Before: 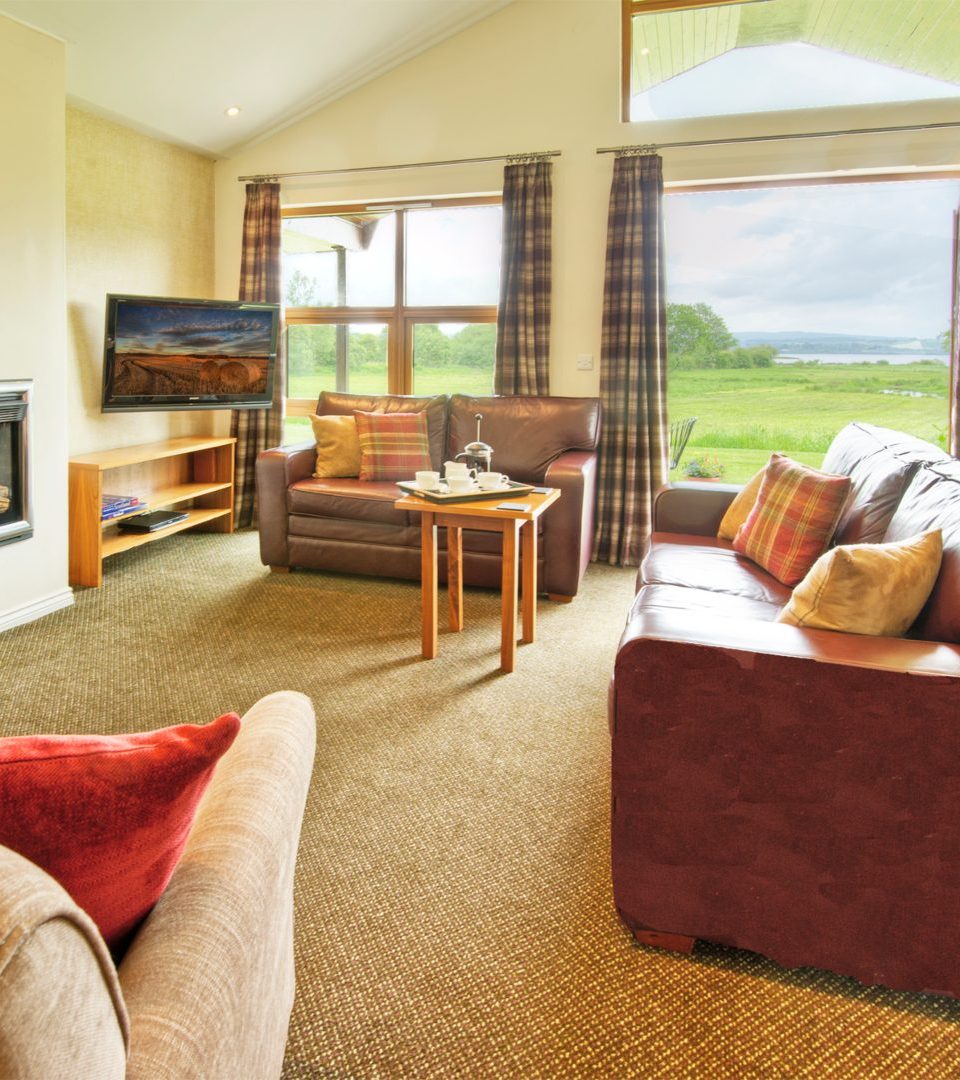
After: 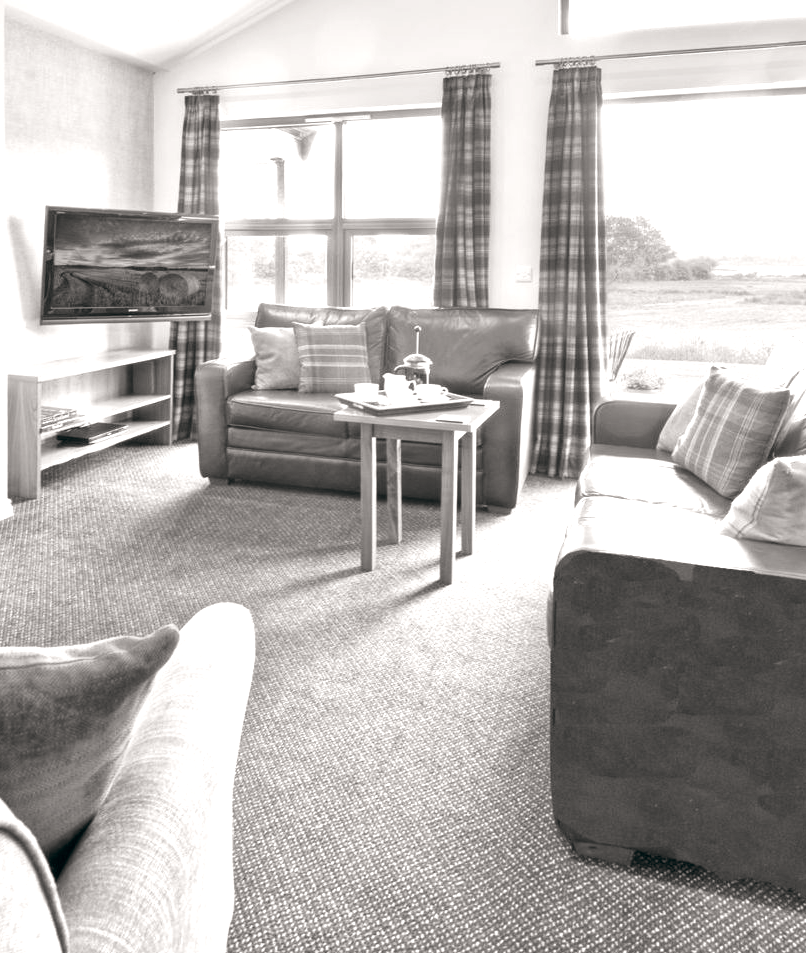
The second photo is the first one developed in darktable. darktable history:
white balance: red 0.925, blue 1.046
color balance: lift [1, 0.998, 1.001, 1.002], gamma [1, 1.02, 1, 0.98], gain [1, 1.02, 1.003, 0.98]
exposure: exposure 1 EV, compensate highlight preservation false
crop: left 6.446%, top 8.188%, right 9.538%, bottom 3.548%
color calibration: output gray [0.28, 0.41, 0.31, 0], gray › normalize channels true, illuminant same as pipeline (D50), adaptation XYZ, x 0.346, y 0.359, gamut compression 0
